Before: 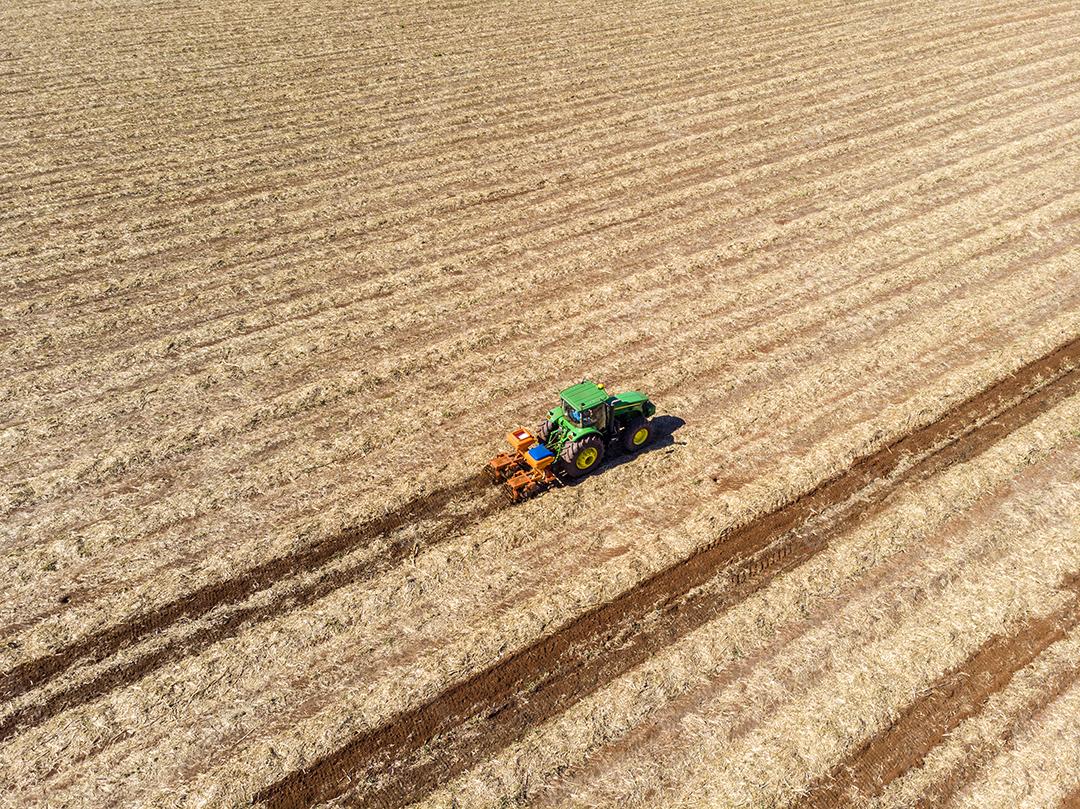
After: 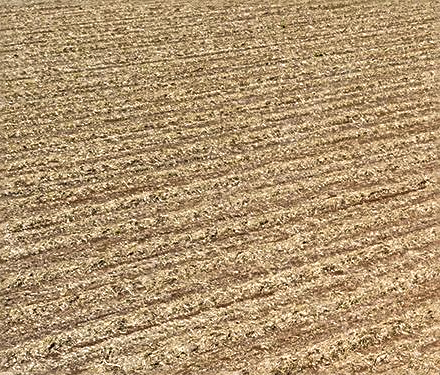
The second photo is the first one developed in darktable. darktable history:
crop and rotate: left 11.067%, top 0.084%, right 48.165%, bottom 53.453%
sharpen: on, module defaults
shadows and highlights: soften with gaussian
